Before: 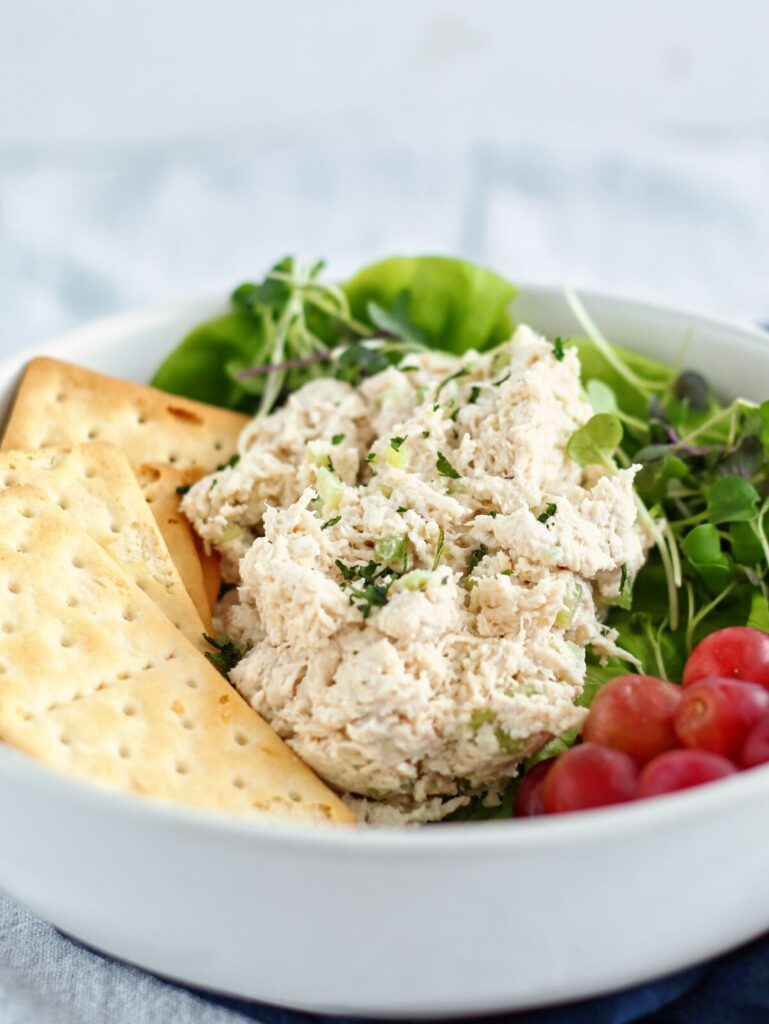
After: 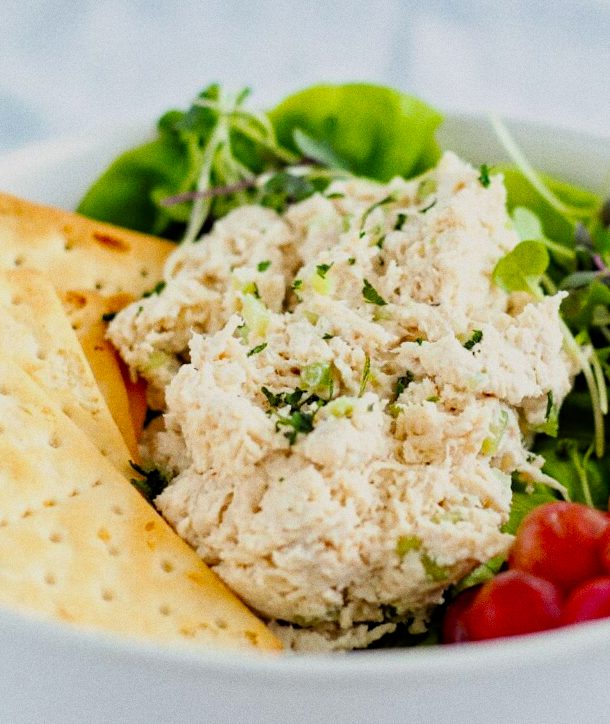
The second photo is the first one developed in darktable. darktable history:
grain: coarseness 22.88 ISO
crop: left 9.712%, top 16.928%, right 10.845%, bottom 12.332%
filmic rgb: black relative exposure -7.75 EV, white relative exposure 4.4 EV, threshold 3 EV, target black luminance 0%, hardness 3.76, latitude 50.51%, contrast 1.074, highlights saturation mix 10%, shadows ↔ highlights balance -0.22%, color science v4 (2020), enable highlight reconstruction true
